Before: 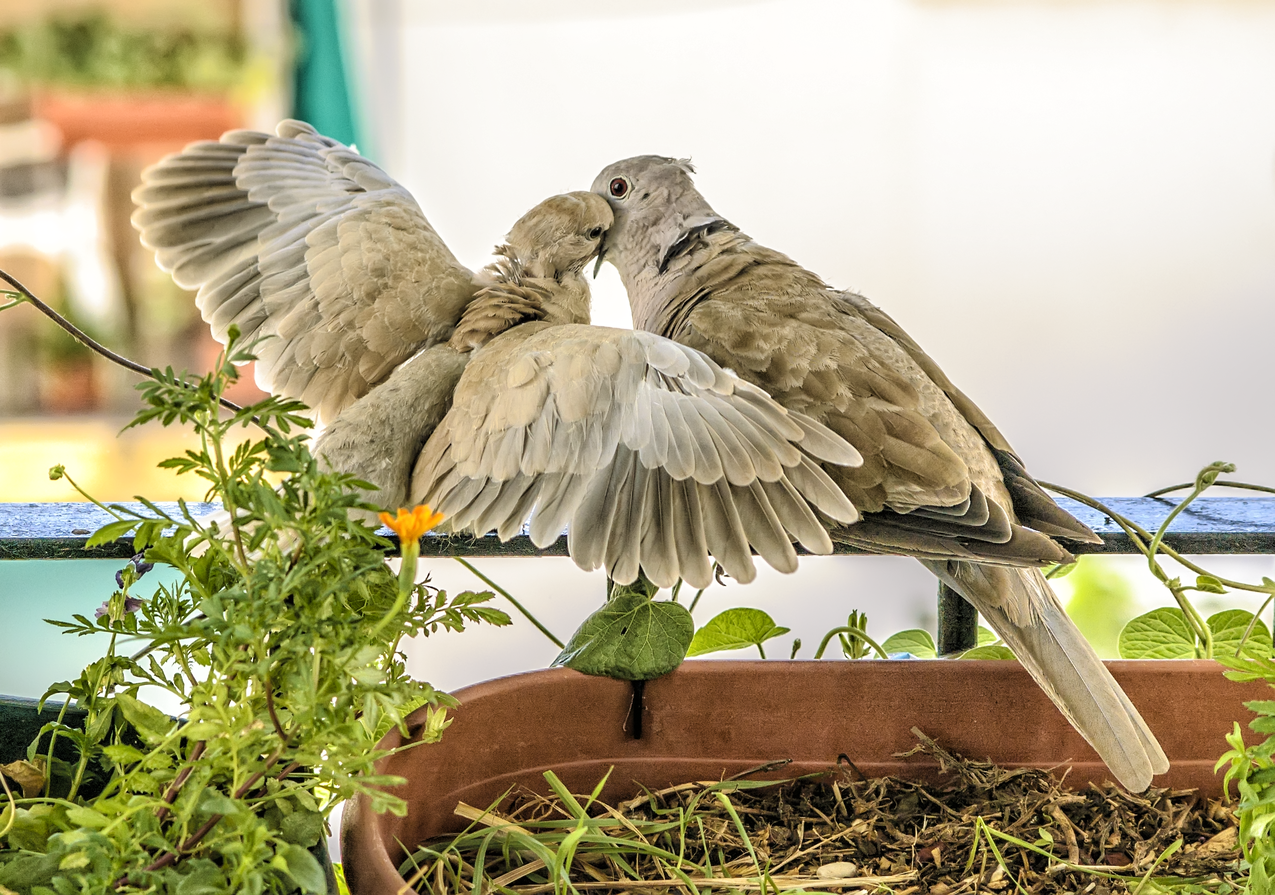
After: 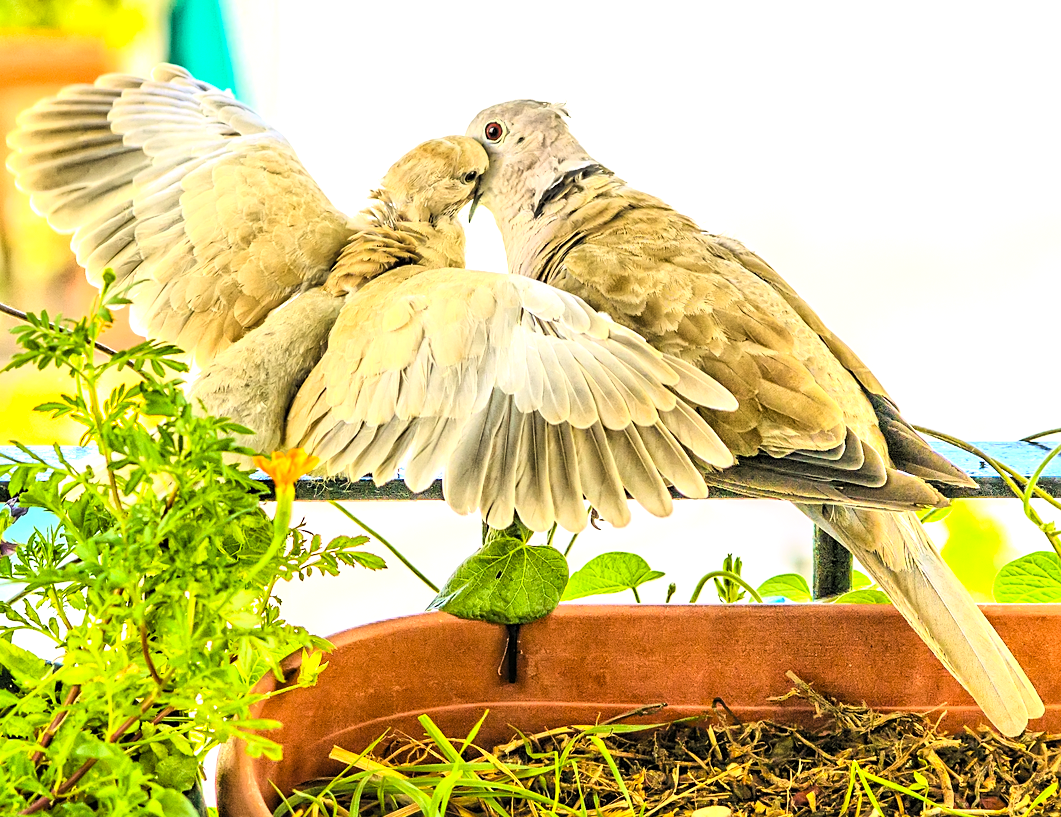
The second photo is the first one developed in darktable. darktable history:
sharpen: amount 0.215
crop: left 9.829%, top 6.328%, right 6.89%, bottom 2.292%
tone equalizer: -8 EV -0.733 EV, -7 EV -0.702 EV, -6 EV -0.576 EV, -5 EV -0.424 EV, -3 EV 0.388 EV, -2 EV 0.6 EV, -1 EV 0.687 EV, +0 EV 0.78 EV, smoothing diameter 24.78%, edges refinement/feathering 13.68, preserve details guided filter
contrast brightness saturation: contrast 0.199, brightness 0.199, saturation 0.782
